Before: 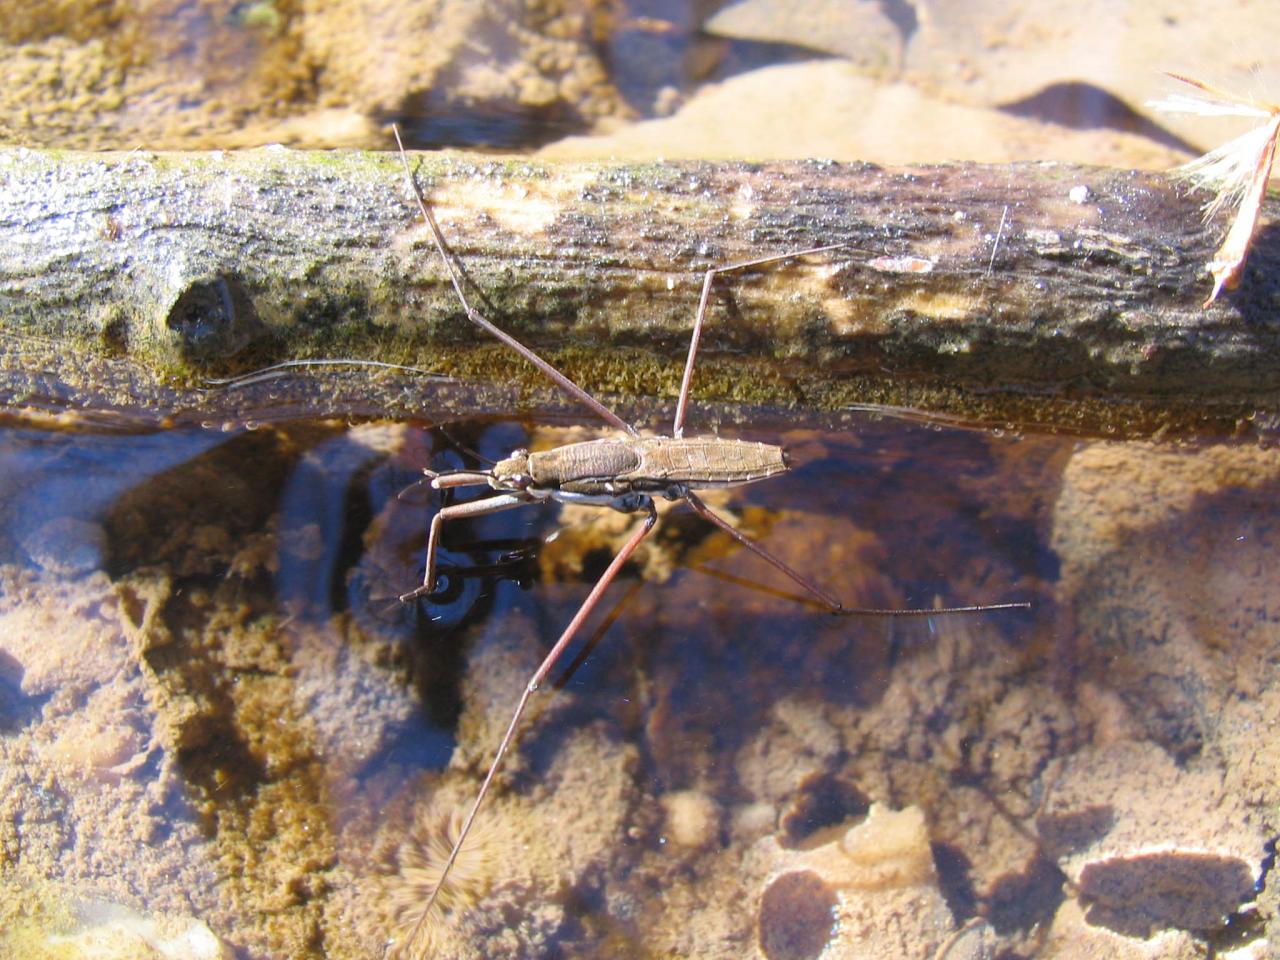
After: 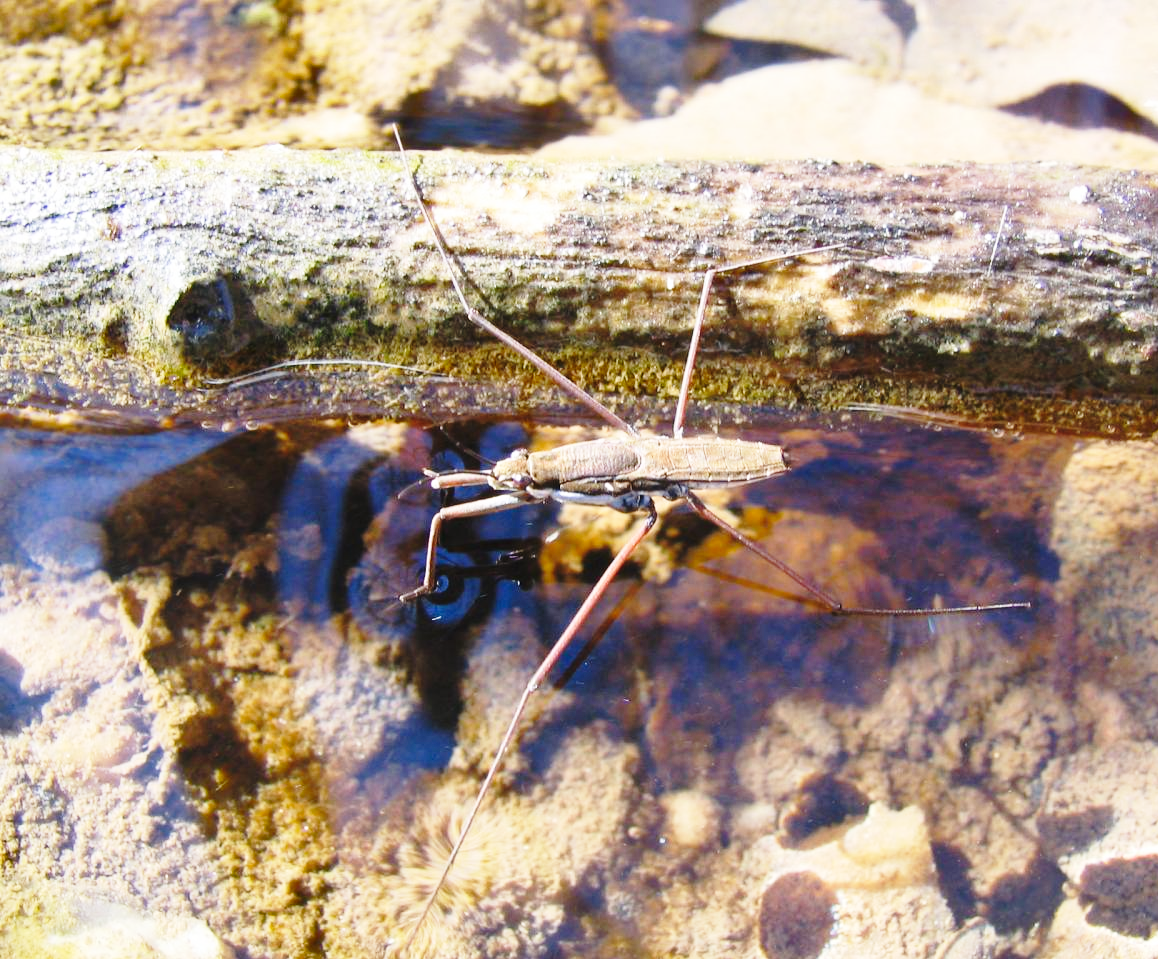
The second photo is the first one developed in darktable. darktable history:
shadows and highlights: soften with gaussian
crop: right 9.515%, bottom 0.024%
base curve: curves: ch0 [(0, 0) (0.028, 0.03) (0.121, 0.232) (0.46, 0.748) (0.859, 0.968) (1, 1)], preserve colors none
